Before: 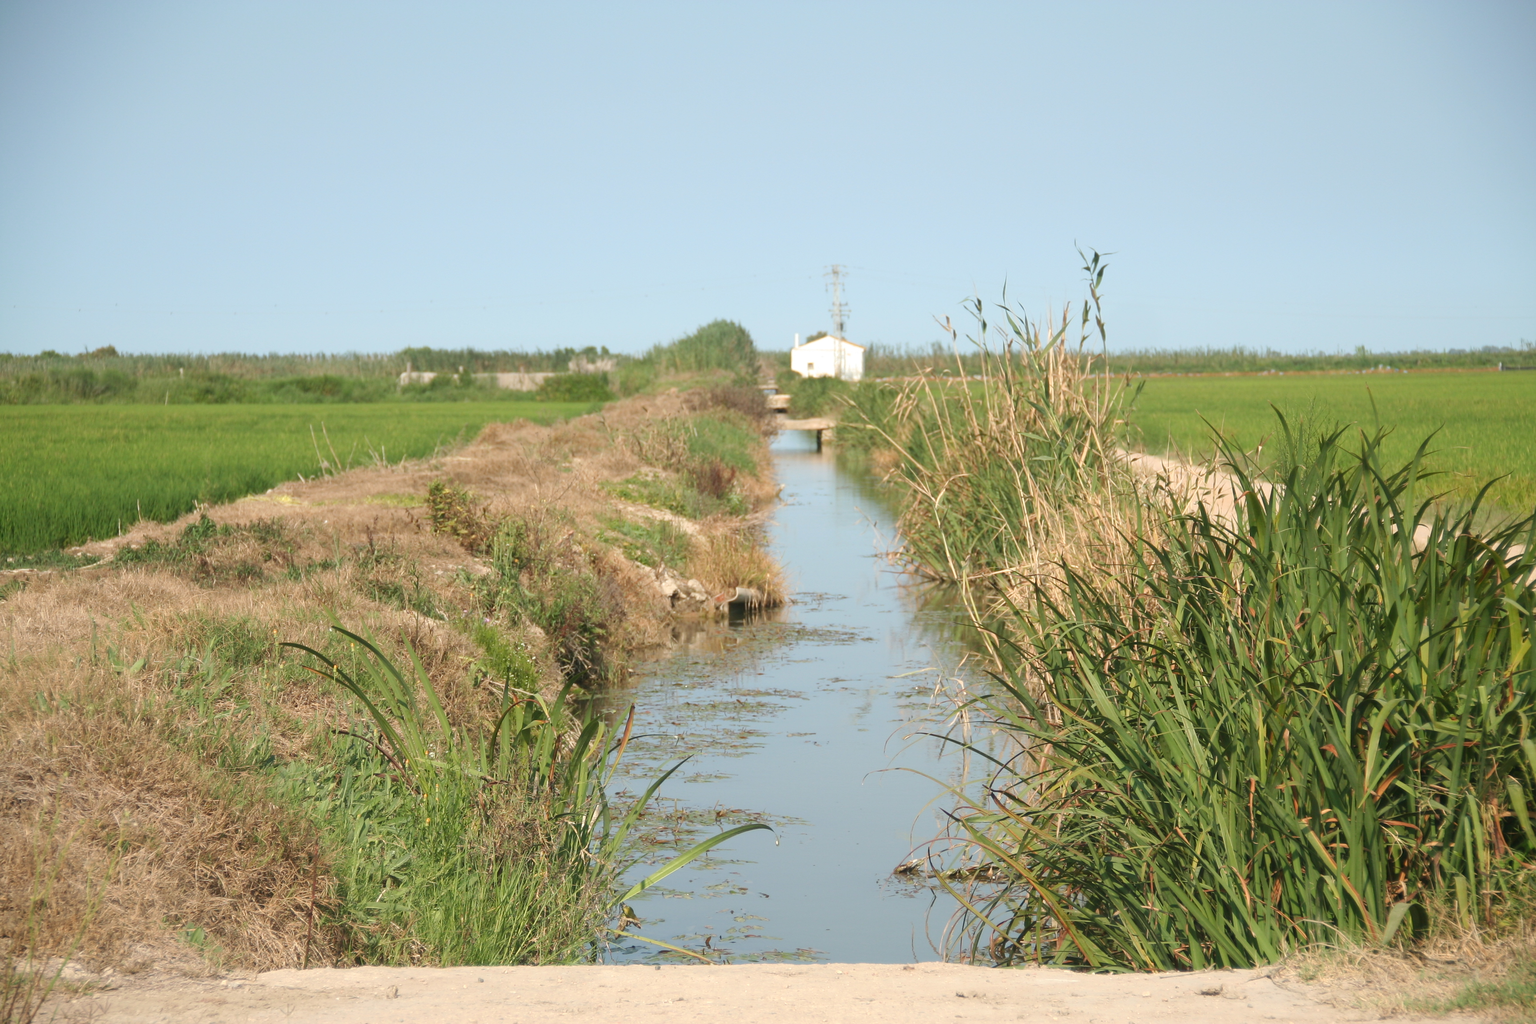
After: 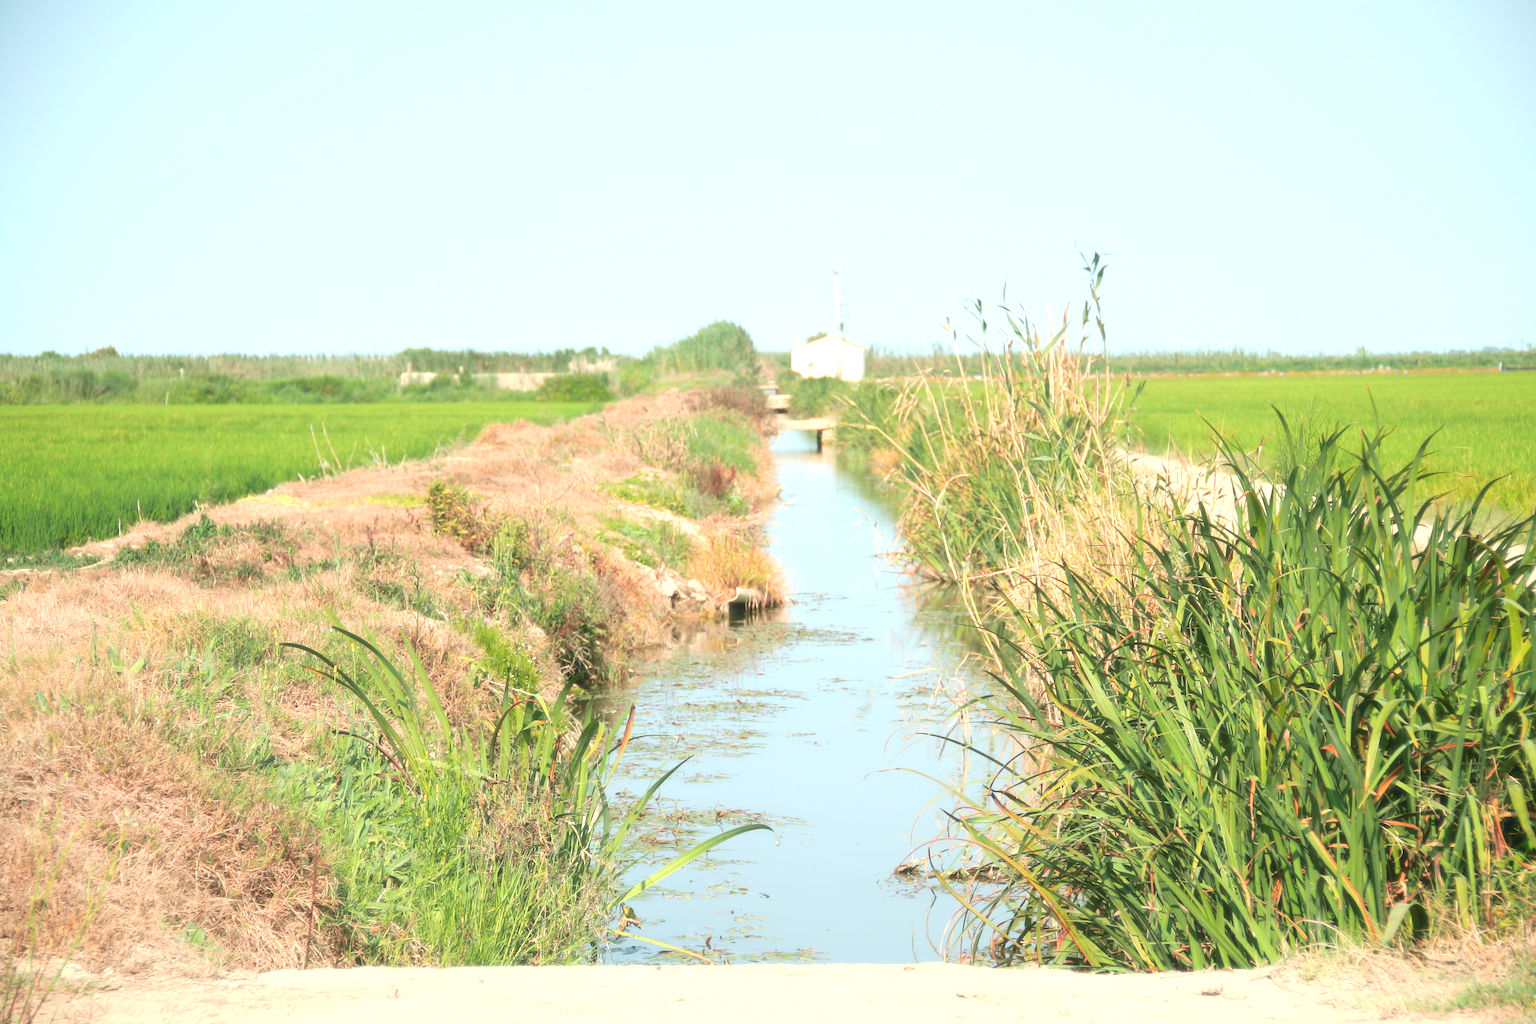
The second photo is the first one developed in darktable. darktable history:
exposure: black level correction 0, exposure 0.877 EV, compensate exposure bias true, compensate highlight preservation false
tone curve: curves: ch0 [(0, 0.003) (0.056, 0.041) (0.211, 0.187) (0.482, 0.519) (0.836, 0.864) (0.997, 0.984)]; ch1 [(0, 0) (0.276, 0.206) (0.393, 0.364) (0.482, 0.471) (0.506, 0.5) (0.523, 0.523) (0.572, 0.604) (0.635, 0.665) (0.695, 0.759) (1, 1)]; ch2 [(0, 0) (0.438, 0.456) (0.473, 0.47) (0.503, 0.503) (0.536, 0.527) (0.562, 0.584) (0.612, 0.61) (0.679, 0.72) (1, 1)], color space Lab, independent channels, preserve colors none
soften: size 10%, saturation 50%, brightness 0.2 EV, mix 10%
